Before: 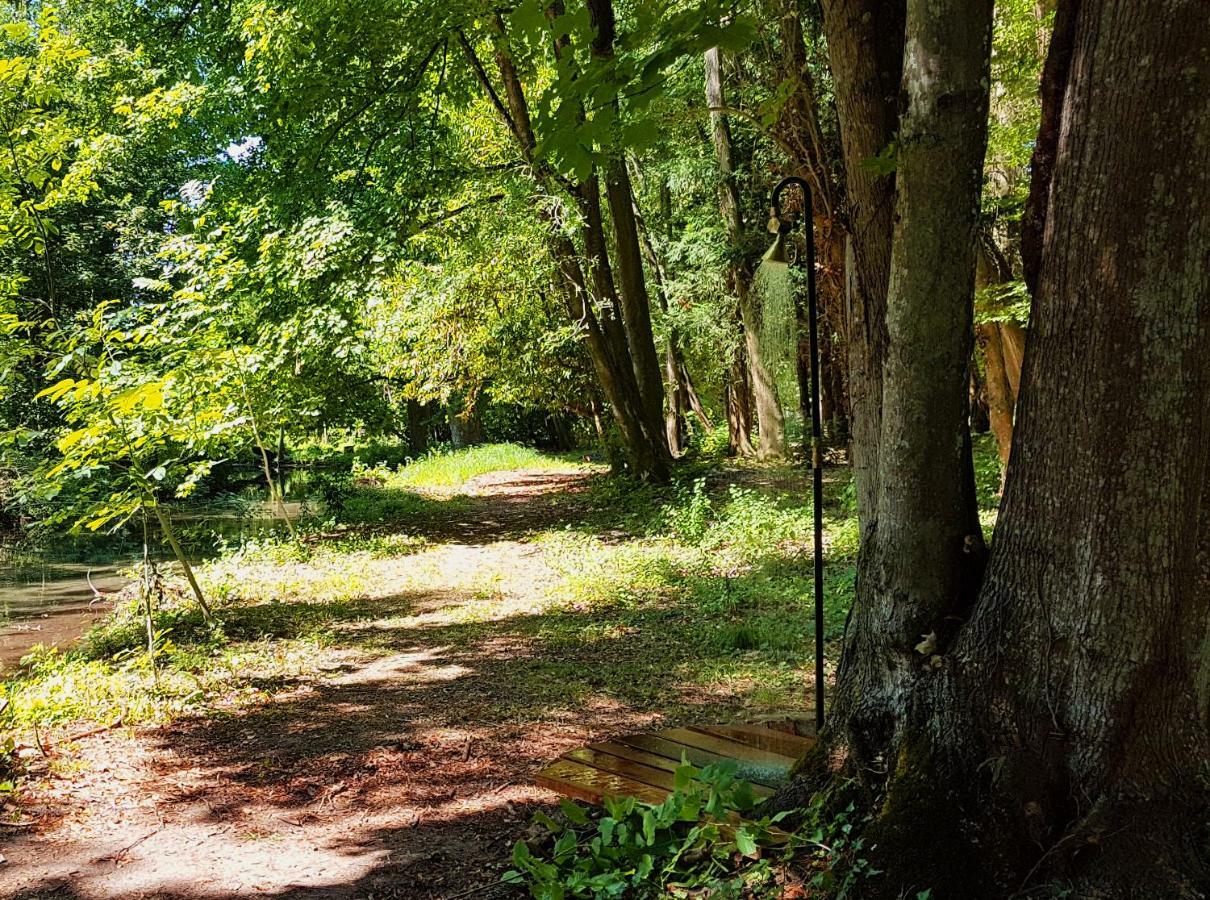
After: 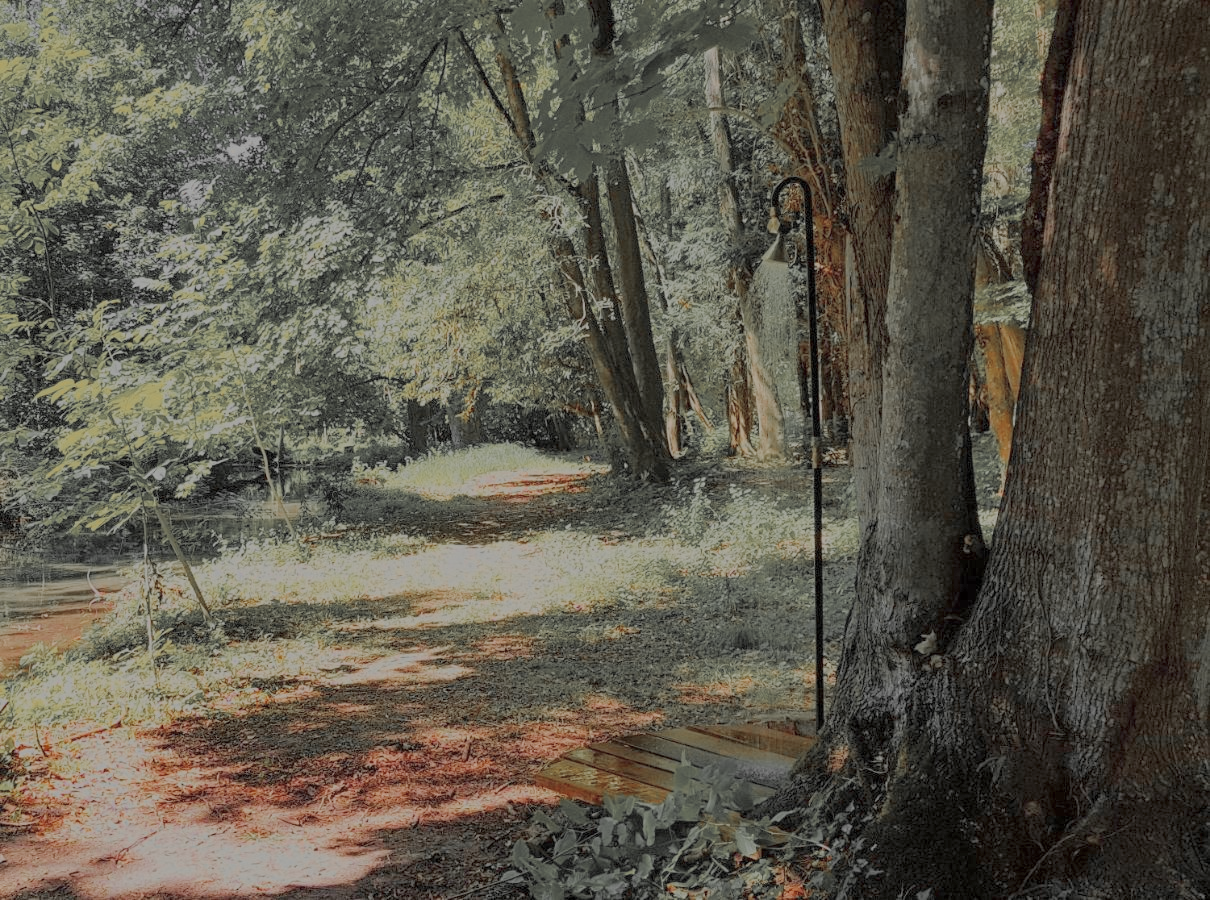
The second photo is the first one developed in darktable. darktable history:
color zones: curves: ch0 [(0, 0.447) (0.184, 0.543) (0.323, 0.476) (0.429, 0.445) (0.571, 0.443) (0.714, 0.451) (0.857, 0.452) (1, 0.447)]; ch1 [(0, 0.464) (0.176, 0.46) (0.287, 0.177) (0.429, 0.002) (0.571, 0) (0.714, 0) (0.857, 0) (1, 0.464)]
filmic rgb: black relative exposure -15.94 EV, white relative exposure 7.94 EV, threshold 3.01 EV, hardness 4.13, latitude 49.25%, contrast 0.505, color science v6 (2022), enable highlight reconstruction true
